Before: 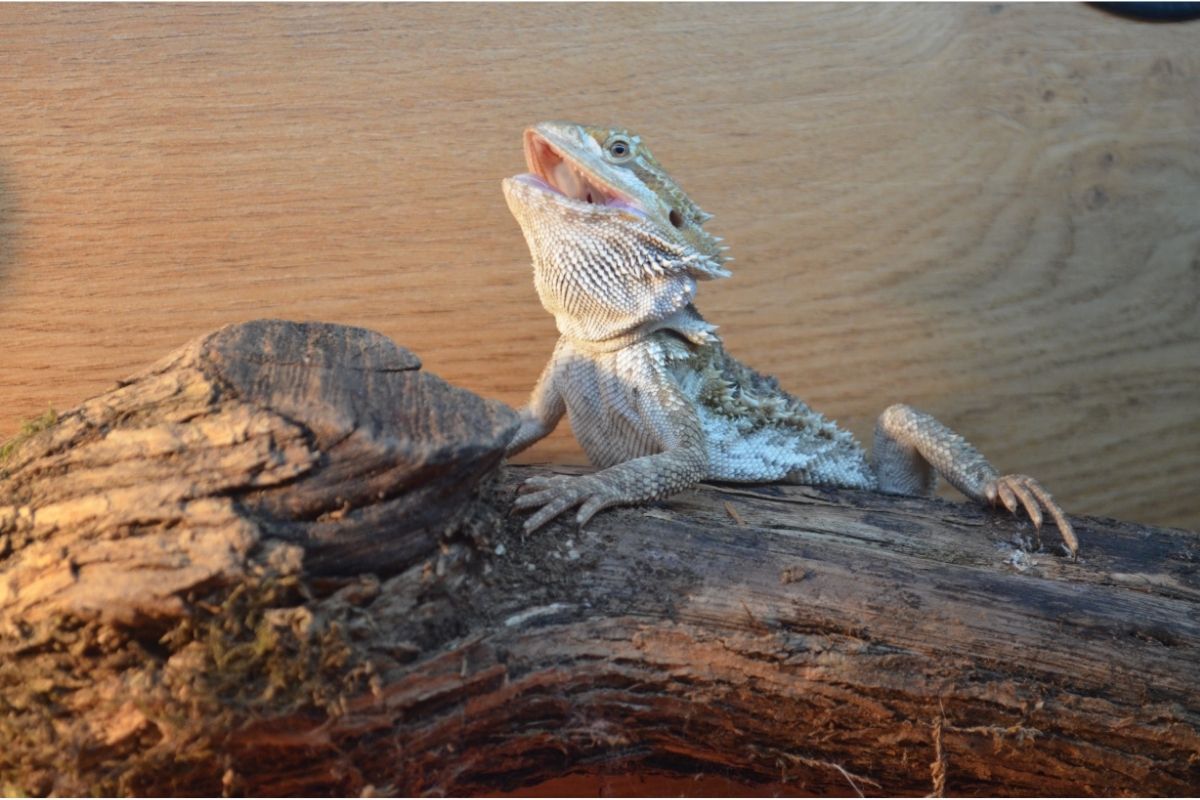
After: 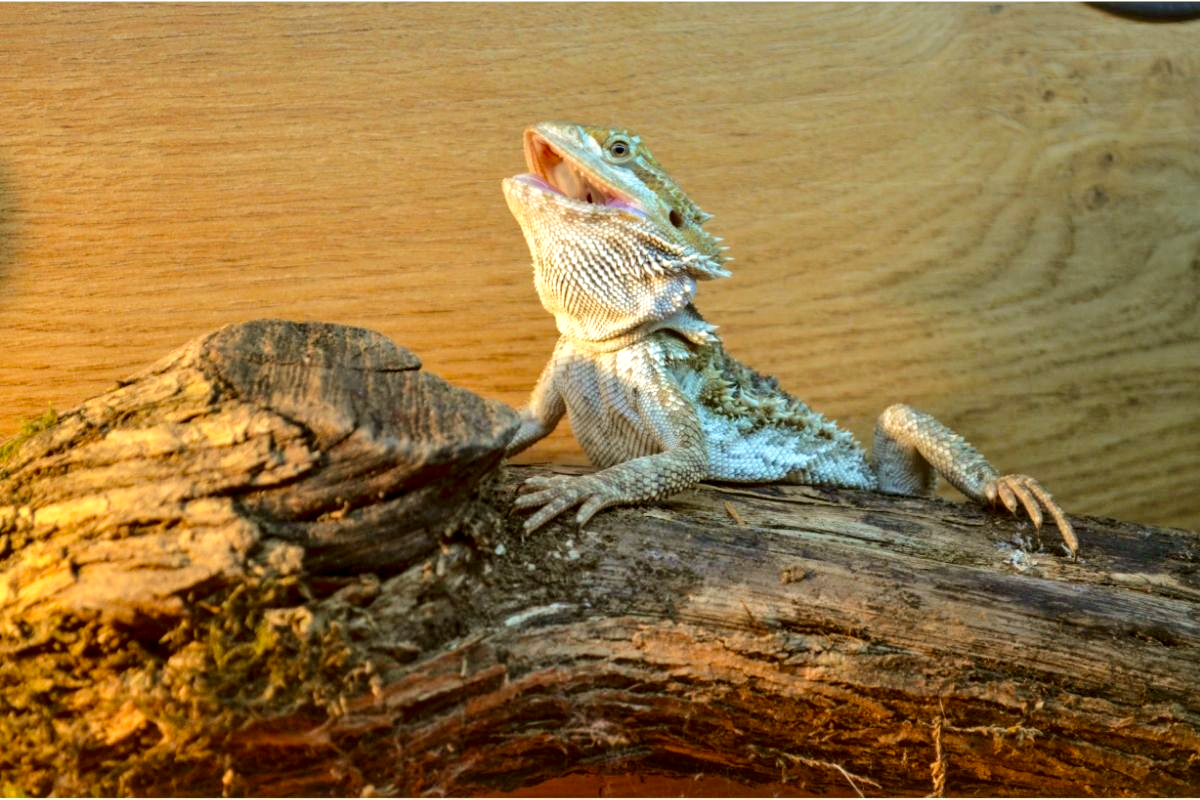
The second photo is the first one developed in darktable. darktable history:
color correction: highlights a* -1.43, highlights b* 10.12, shadows a* 0.395, shadows b* 19.35
local contrast: detail 160%
color balance rgb: perceptual saturation grading › global saturation 25%, perceptual brilliance grading › mid-tones 10%, perceptual brilliance grading › shadows 15%, global vibrance 20%
exposure: compensate highlight preservation false
velvia: on, module defaults
